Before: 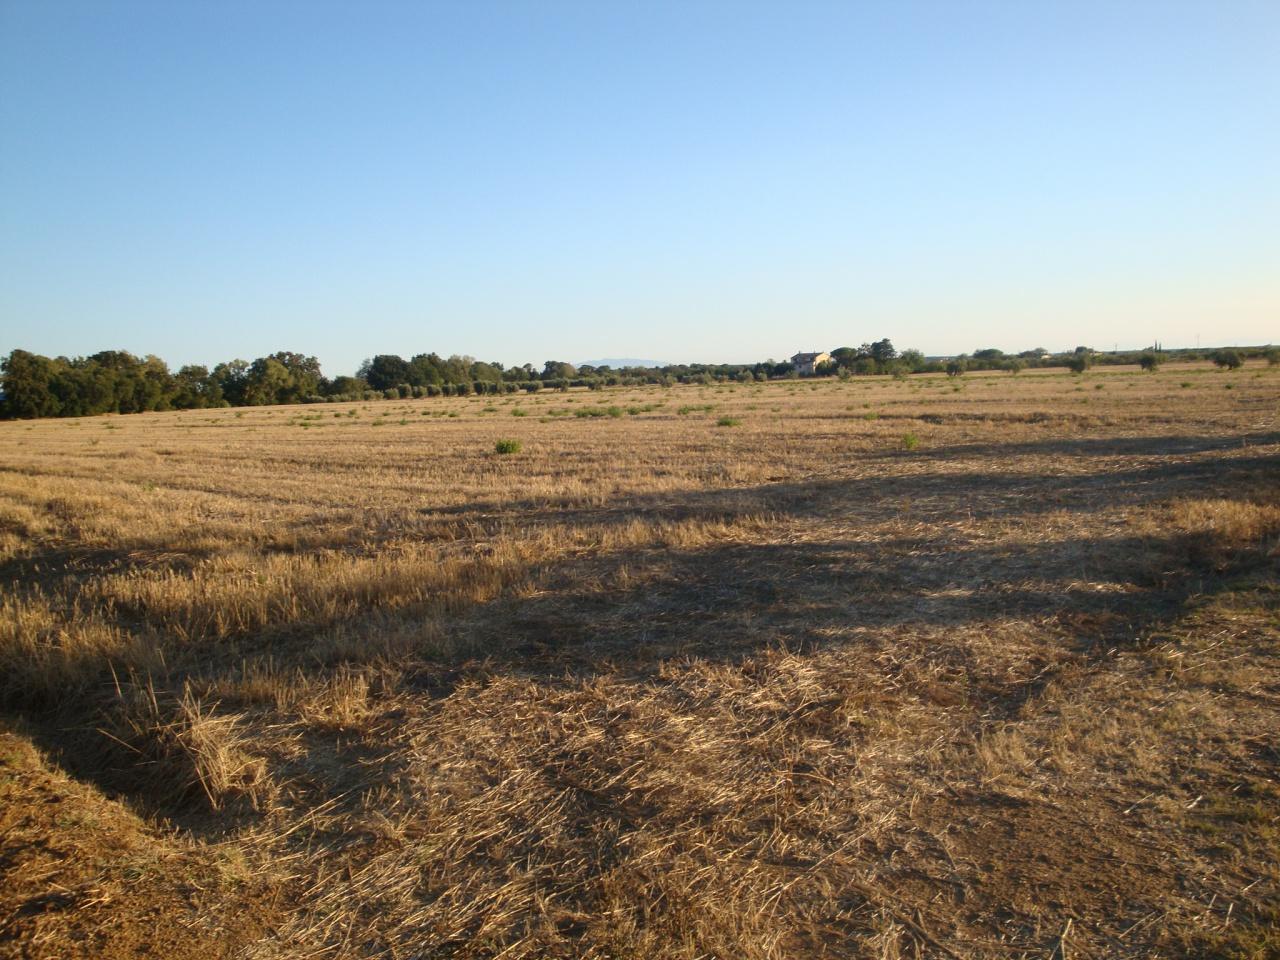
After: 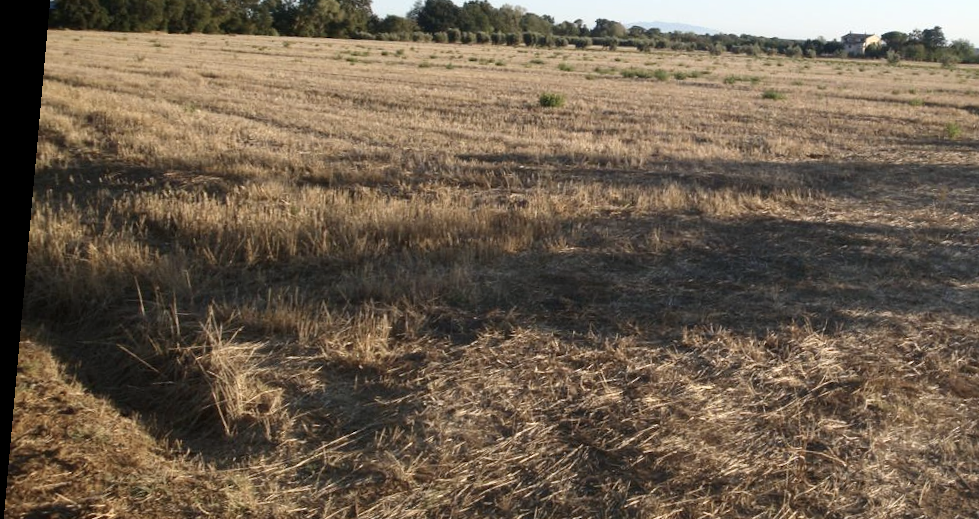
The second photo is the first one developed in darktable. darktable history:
white balance: red 0.983, blue 1.036
crop: top 36.498%, right 27.964%, bottom 14.995%
rotate and perspective: rotation 5.12°, automatic cropping off
contrast brightness saturation: contrast 0.1, saturation -0.3
exposure: exposure 0.197 EV, compensate highlight preservation false
